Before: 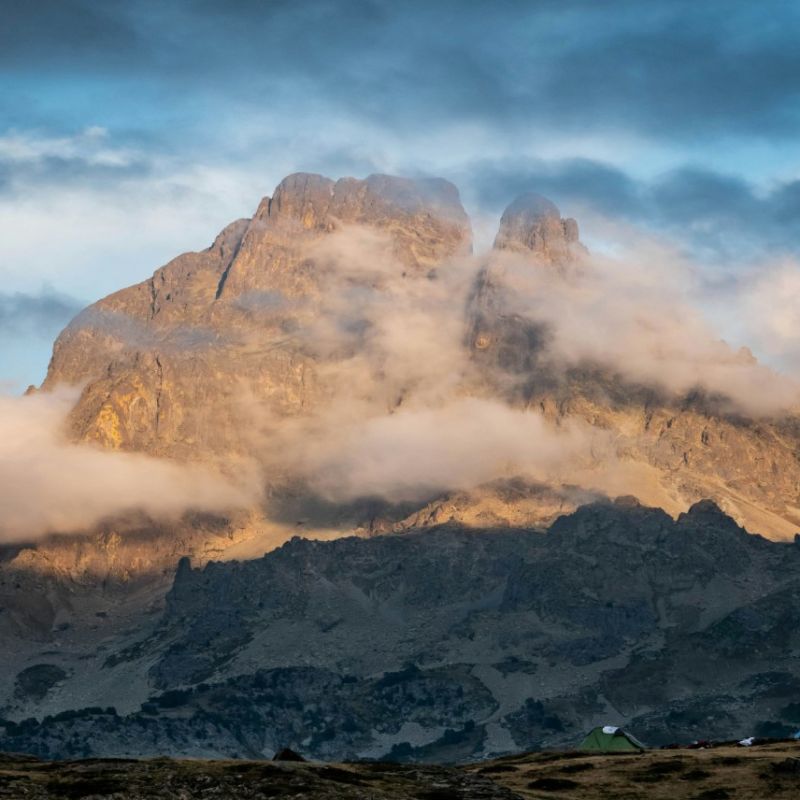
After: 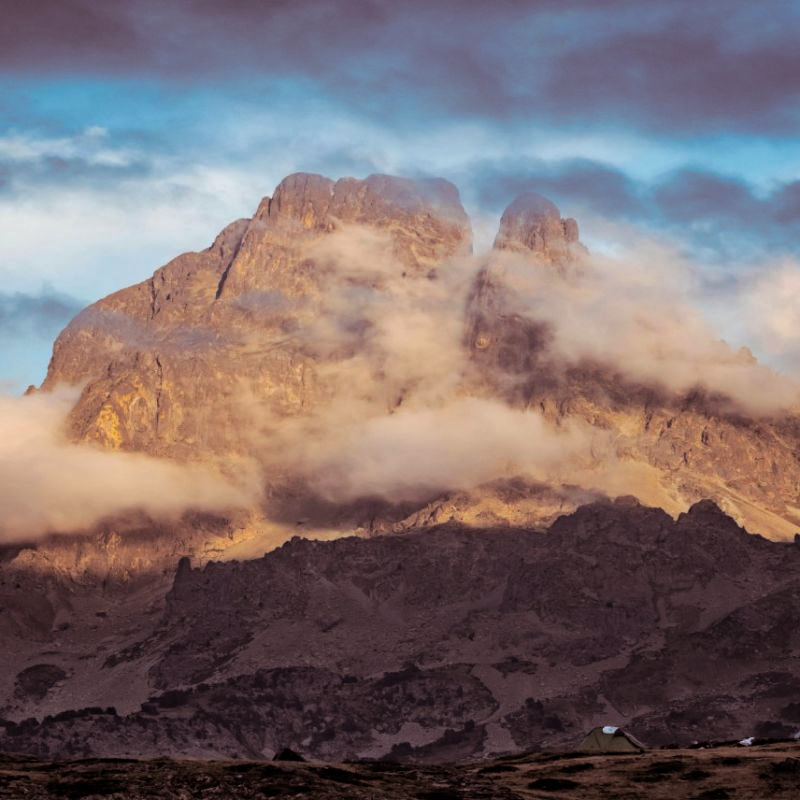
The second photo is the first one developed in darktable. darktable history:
split-toning: shadows › saturation 0.41, highlights › saturation 0, compress 33.55%
haze removal: compatibility mode true, adaptive false
